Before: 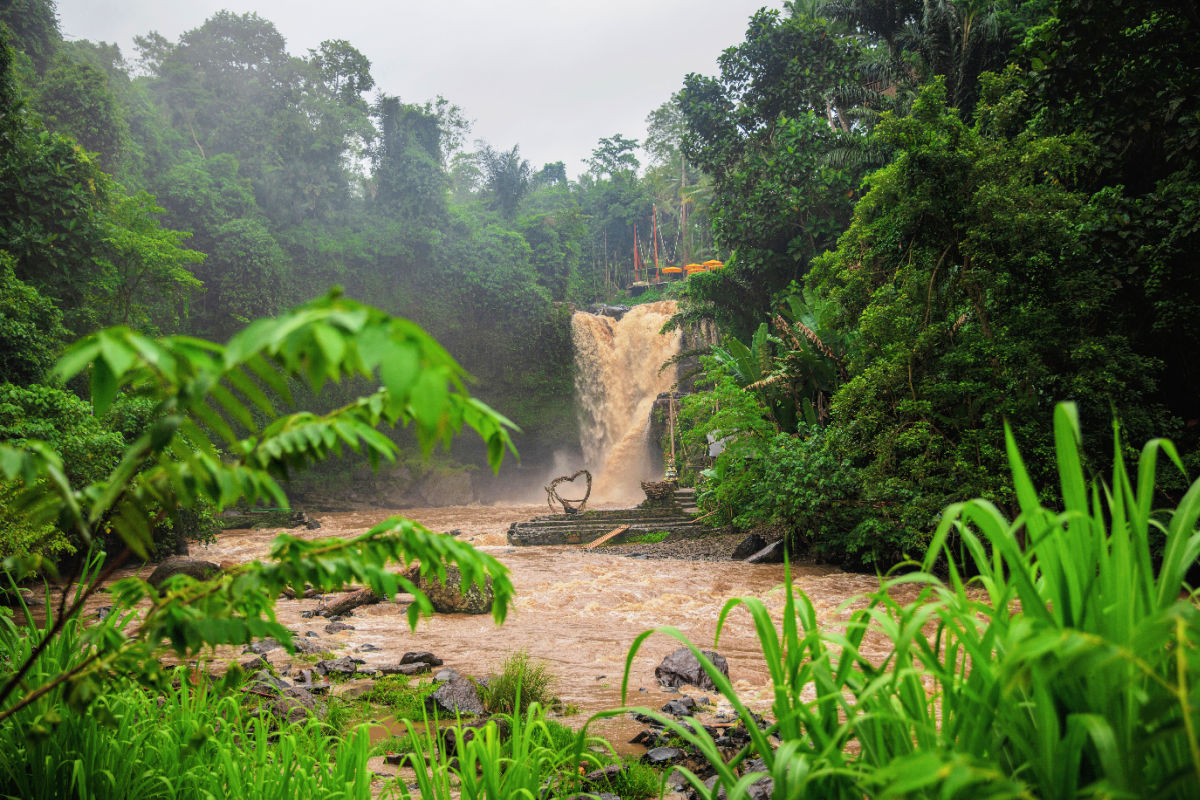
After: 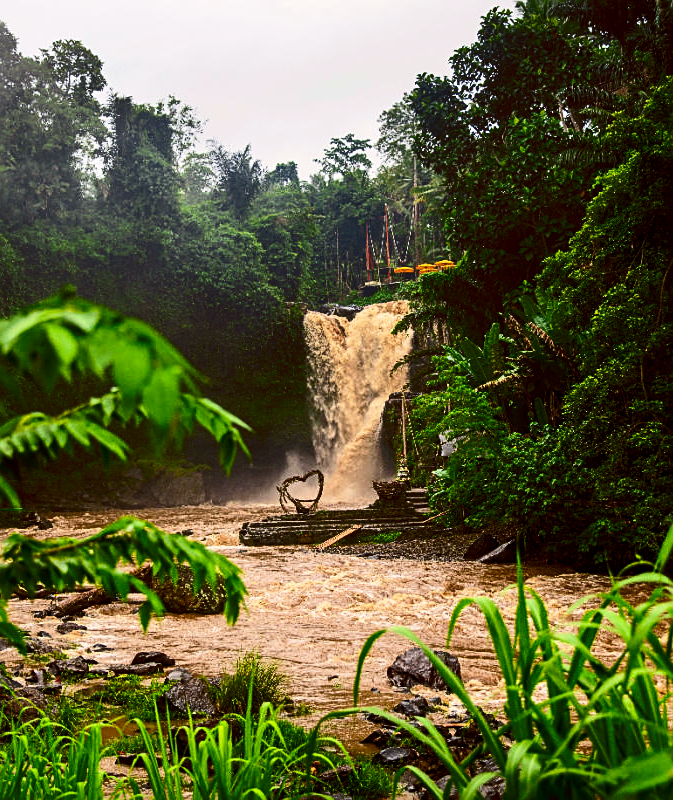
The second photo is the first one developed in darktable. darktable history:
shadows and highlights: radius 336.43, shadows 28.98, soften with gaussian
crop and rotate: left 22.339%, right 21.522%
color balance rgb: shadows lift › chroma 7.344%, shadows lift › hue 246.76°, global offset › chroma 0.409%, global offset › hue 36.31°, perceptual saturation grading › global saturation 20%, perceptual saturation grading › highlights -25.212%, perceptual saturation grading › shadows 25.366%, perceptual brilliance grading › highlights 3.41%, perceptual brilliance grading › mid-tones -17.326%, perceptual brilliance grading › shadows -41.551%
contrast brightness saturation: contrast 0.211, brightness -0.106, saturation 0.209
sharpen: on, module defaults
